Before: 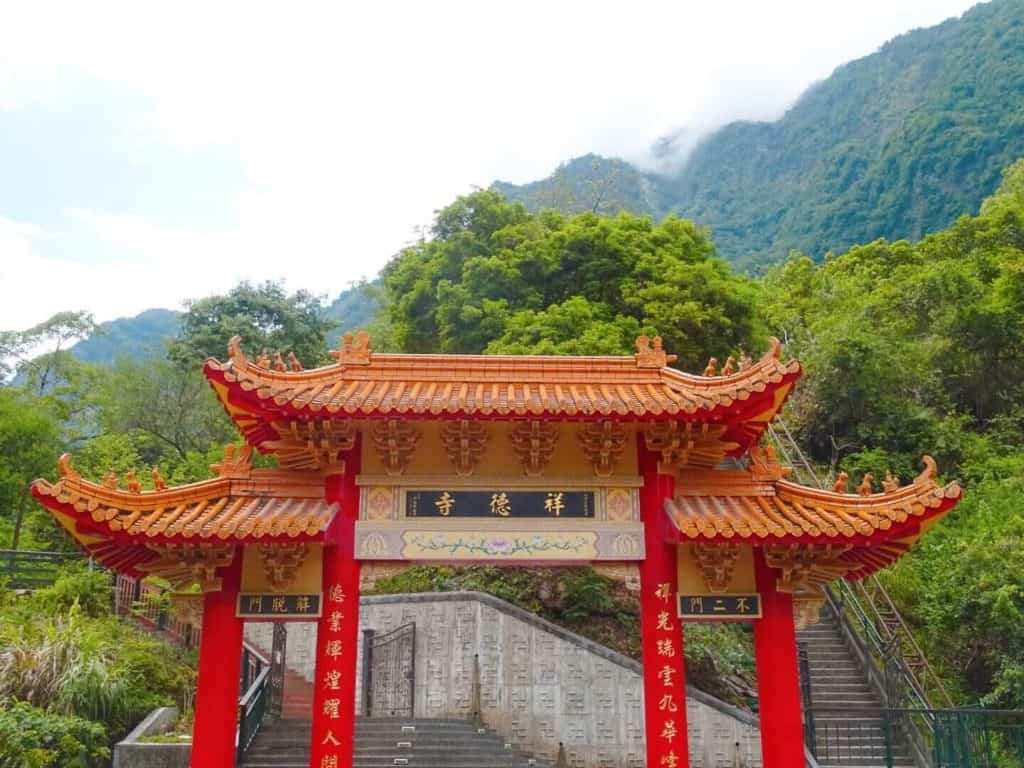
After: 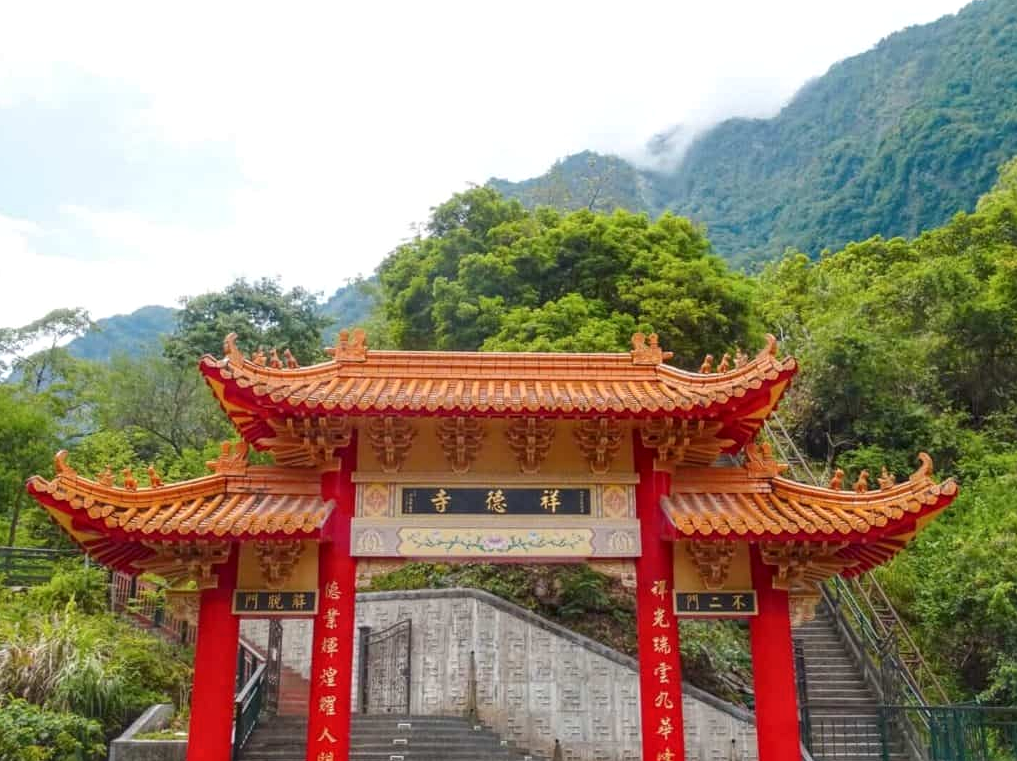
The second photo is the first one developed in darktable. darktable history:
local contrast: on, module defaults
crop: left 0.434%, top 0.485%, right 0.244%, bottom 0.386%
